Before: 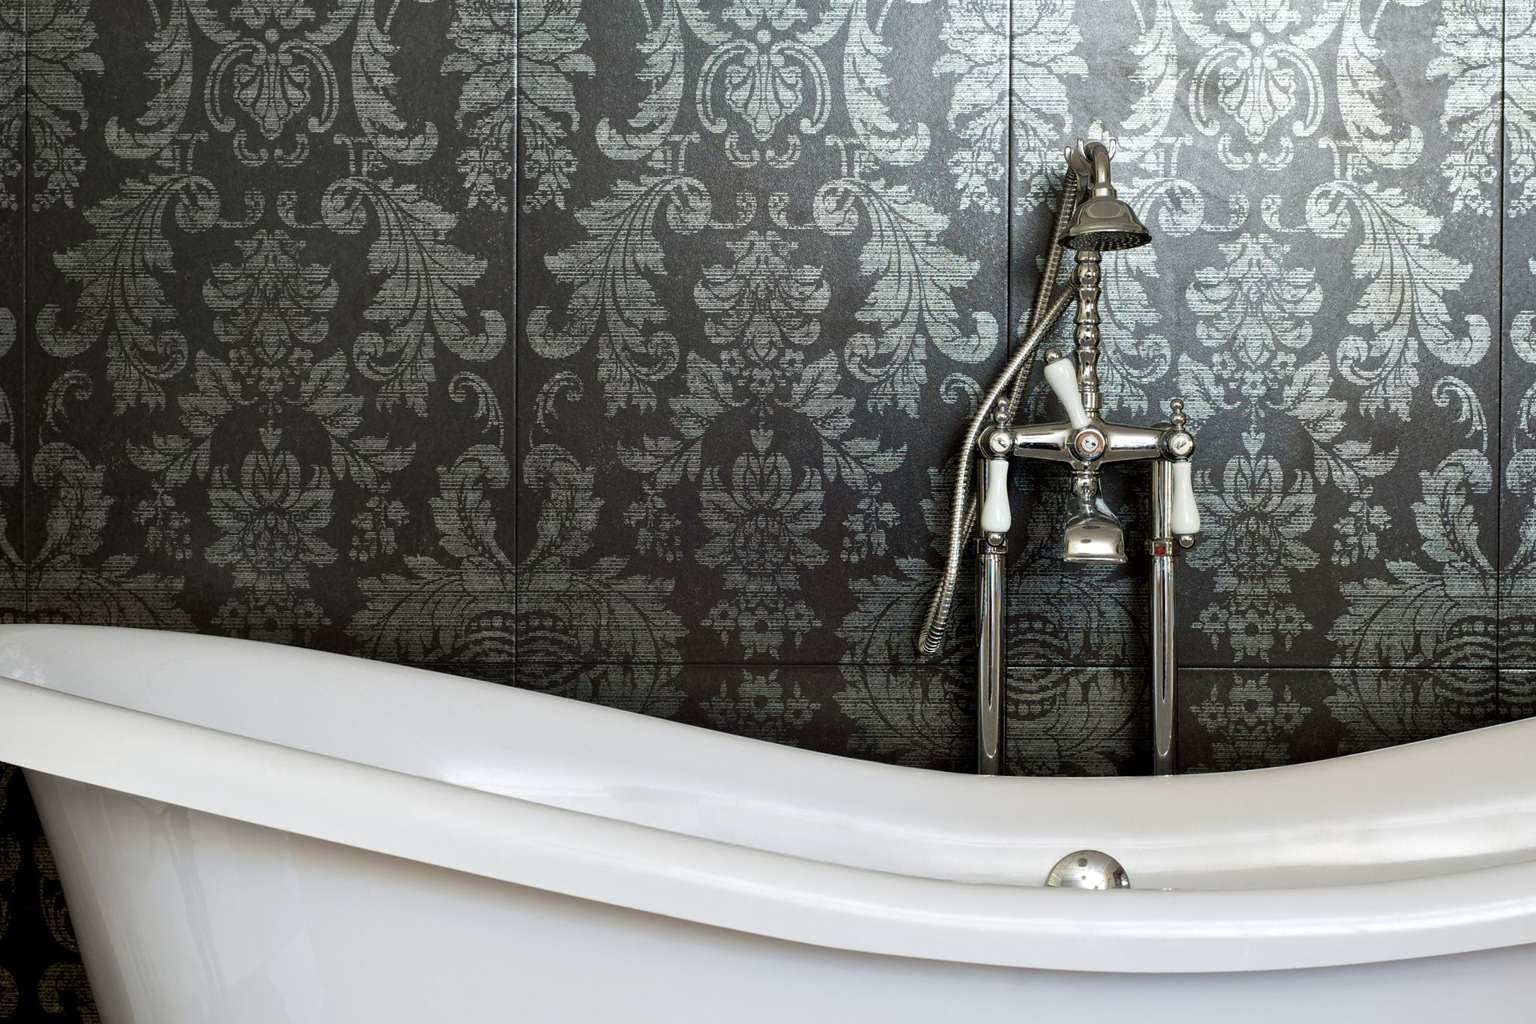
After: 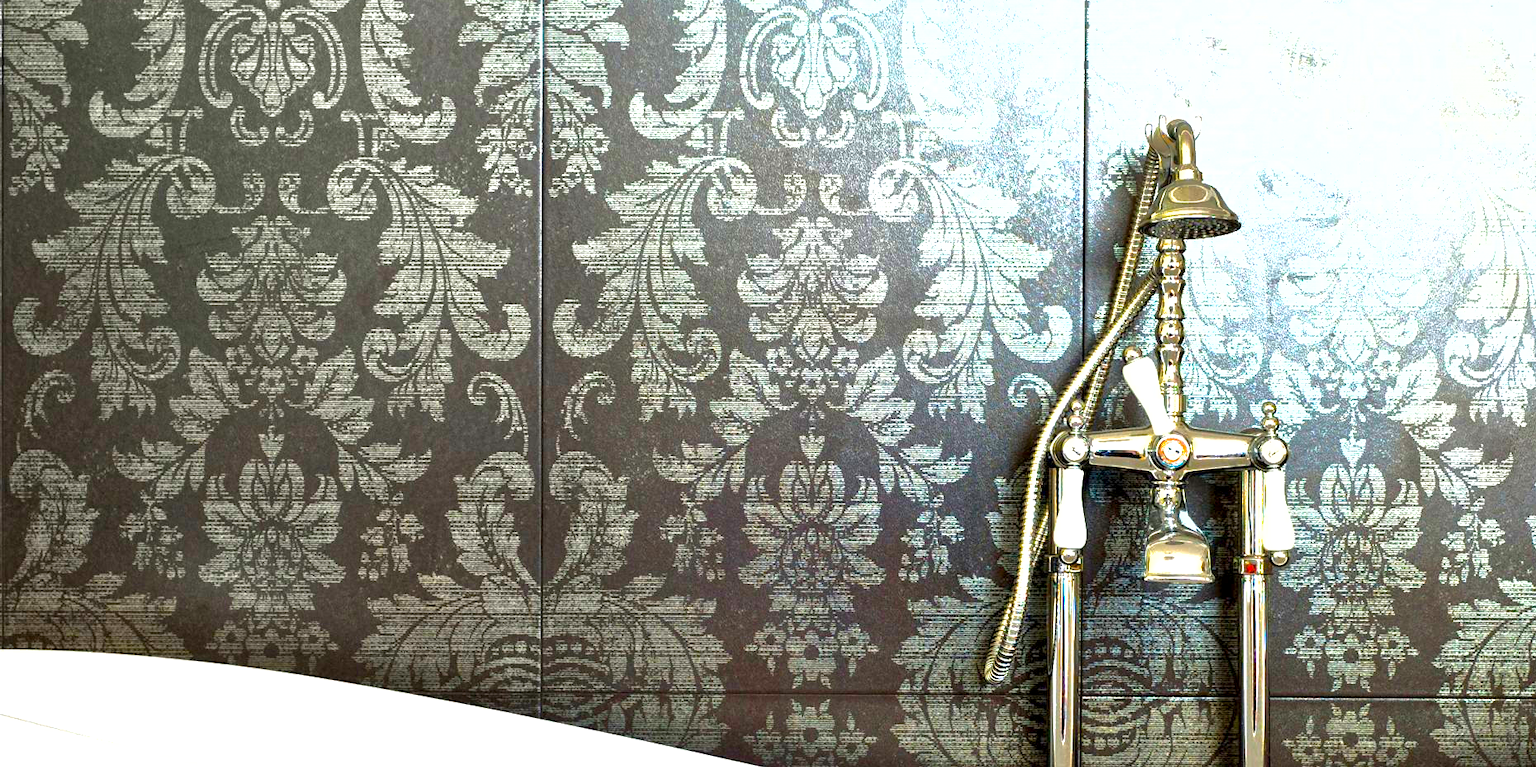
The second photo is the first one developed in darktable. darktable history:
color balance rgb: power › hue 326.98°, linear chroma grading › global chroma 49.388%, perceptual saturation grading › global saturation 19.714%, perceptual brilliance grading › global brilliance 25.634%
exposure: black level correction 0, exposure 1.098 EV, compensate exposure bias true, compensate highlight preservation false
local contrast: highlights 106%, shadows 102%, detail 119%, midtone range 0.2
crop: left 1.573%, top 3.363%, right 7.539%, bottom 28.464%
shadows and highlights: shadows 29.87
